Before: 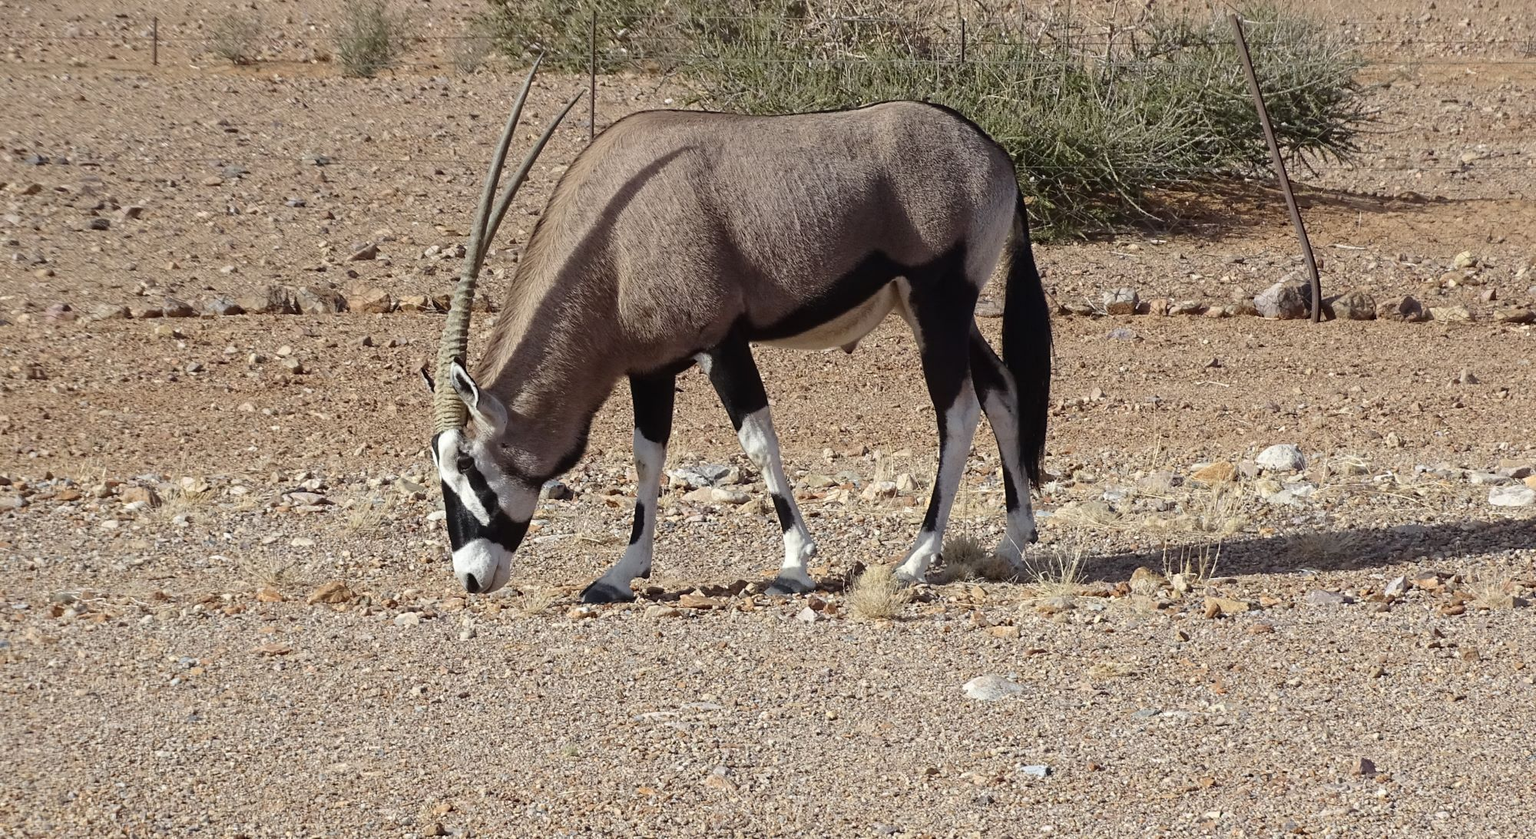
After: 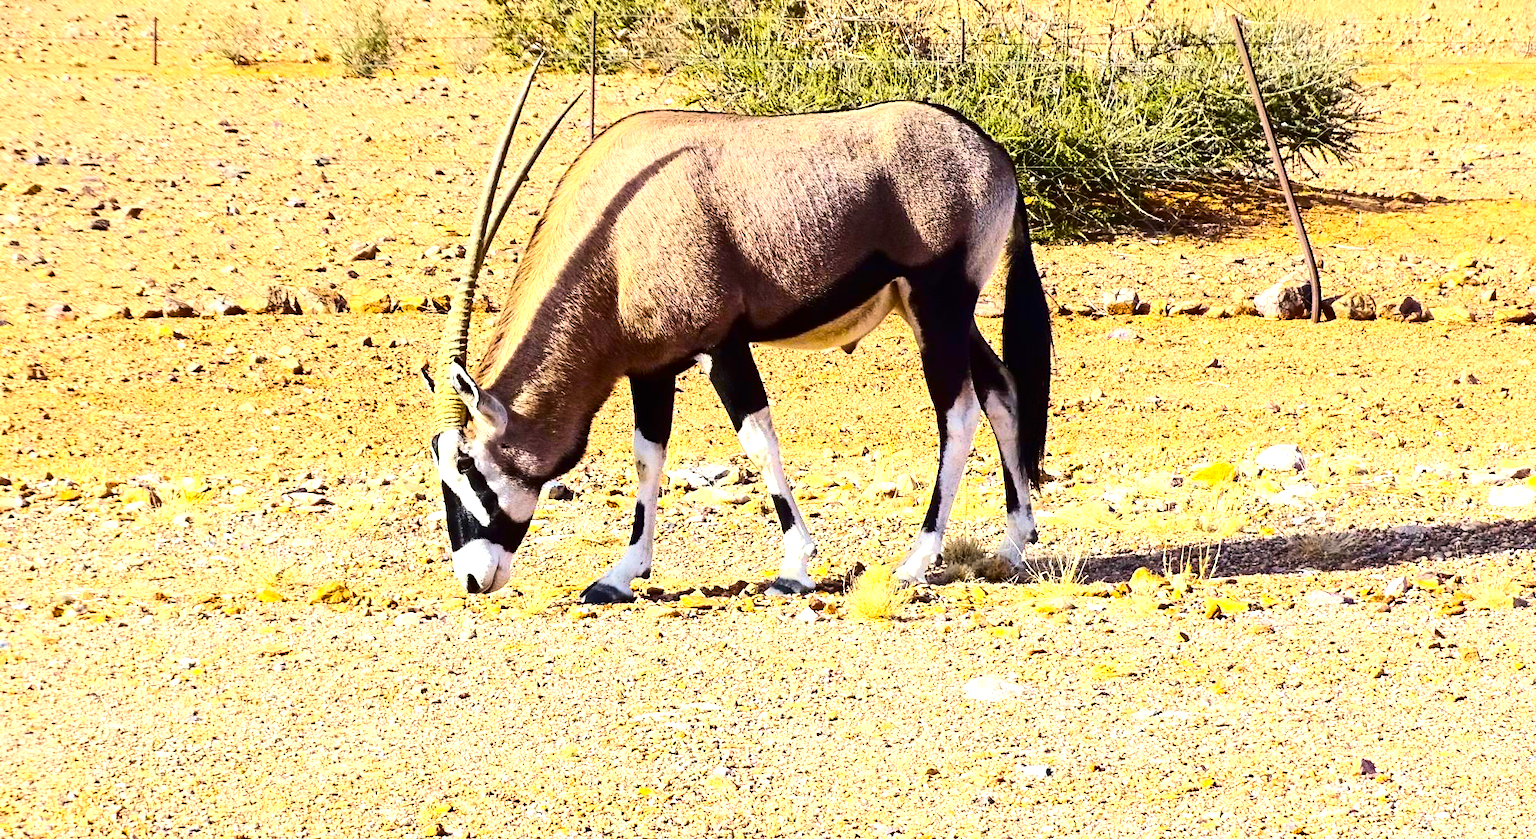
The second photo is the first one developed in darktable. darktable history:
color balance rgb: linear chroma grading › shadows 17.714%, linear chroma grading › highlights 62.223%, linear chroma grading › global chroma 49.734%, perceptual saturation grading › global saturation 3.388%, global vibrance 24.961%, contrast 20.615%
contrast brightness saturation: contrast 0.295
exposure: black level correction 0.001, exposure 1.128 EV, compensate highlight preservation false
